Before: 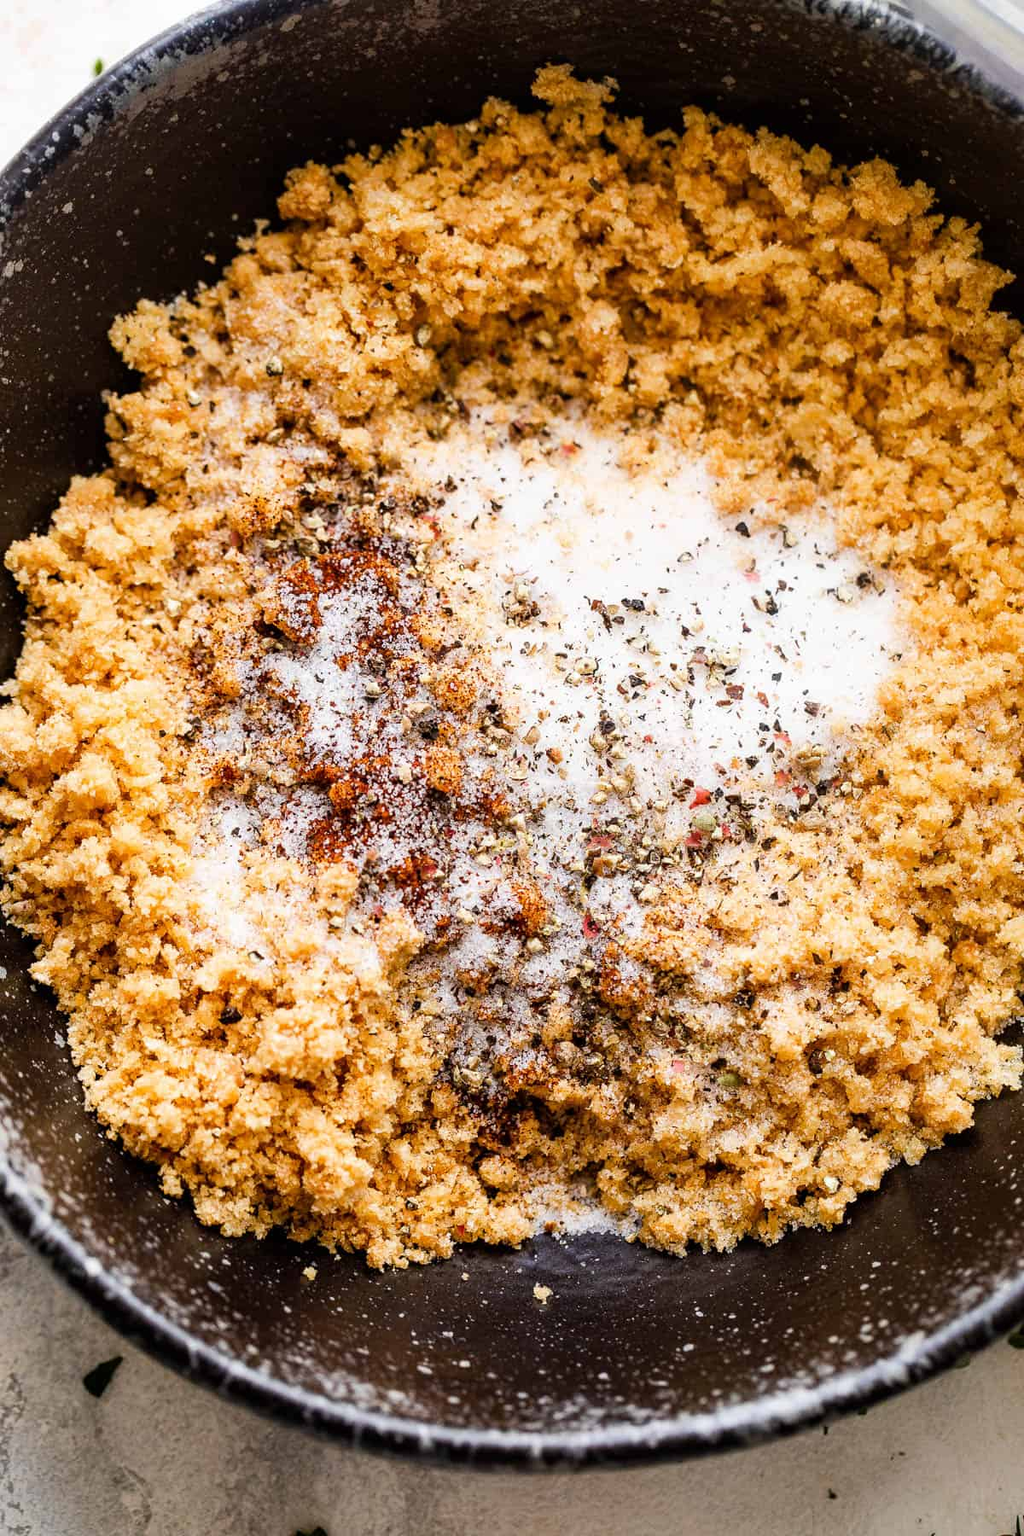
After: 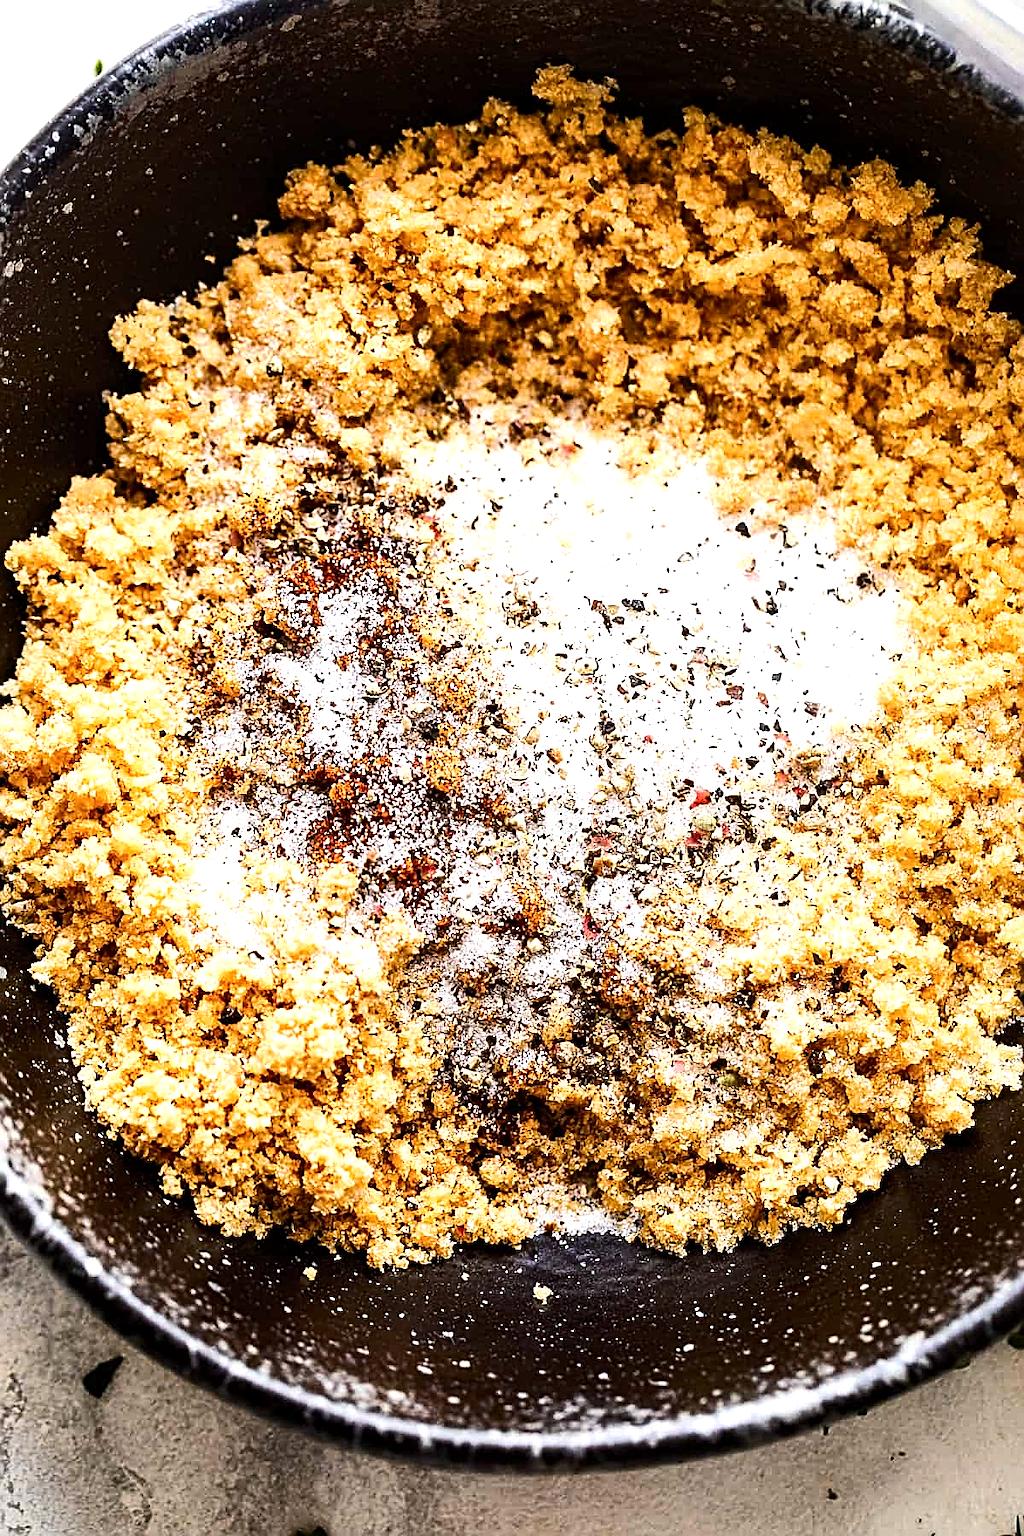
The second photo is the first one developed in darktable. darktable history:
tone curve: curves: ch0 [(0, 0) (0.003, 0.003) (0.011, 0.012) (0.025, 0.024) (0.044, 0.039) (0.069, 0.052) (0.1, 0.072) (0.136, 0.097) (0.177, 0.128) (0.224, 0.168) (0.277, 0.217) (0.335, 0.276) (0.399, 0.345) (0.468, 0.429) (0.543, 0.524) (0.623, 0.628) (0.709, 0.732) (0.801, 0.829) (0.898, 0.919) (1, 1)], color space Lab, independent channels, preserve colors none
exposure: exposure 0.19 EV, compensate highlight preservation false
sharpen: amount 0.985
tone equalizer: -8 EV -0.437 EV, -7 EV -0.387 EV, -6 EV -0.333 EV, -5 EV -0.257 EV, -3 EV 0.208 EV, -2 EV 0.309 EV, -1 EV 0.379 EV, +0 EV 0.399 EV, edges refinement/feathering 500, mask exposure compensation -1.57 EV, preserve details no
local contrast: mode bilateral grid, contrast 20, coarseness 50, detail 119%, midtone range 0.2
